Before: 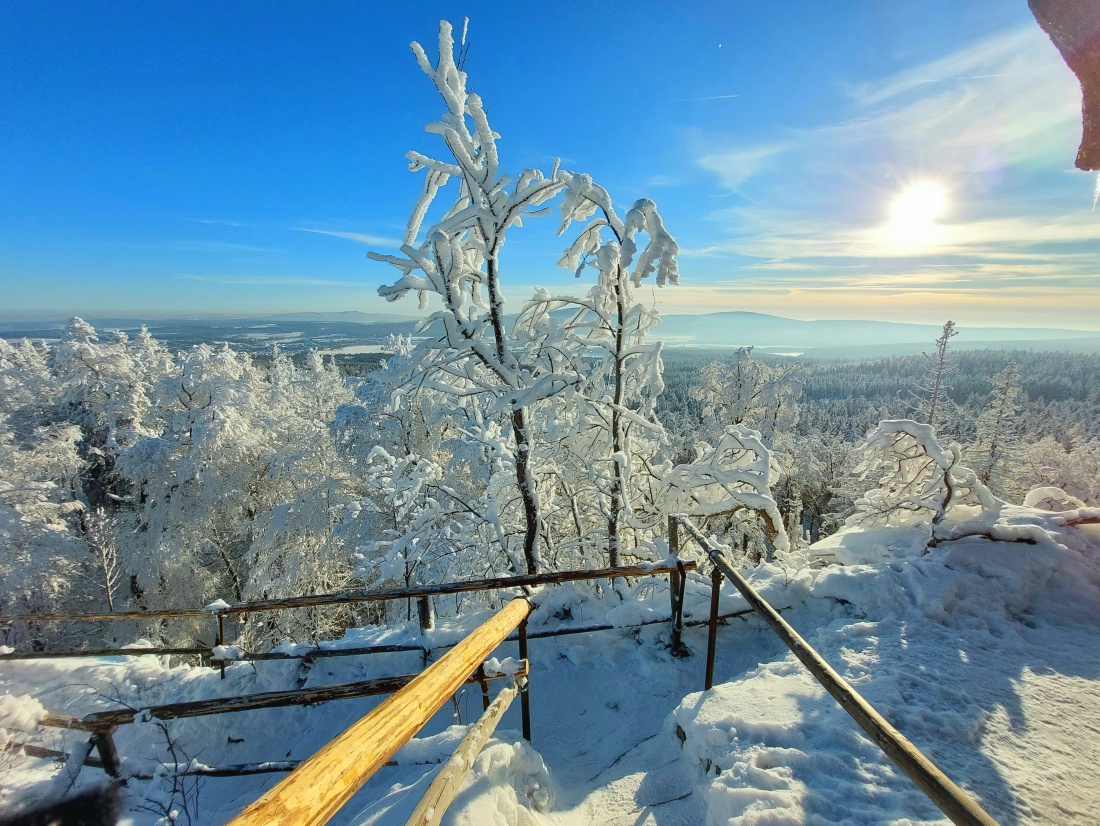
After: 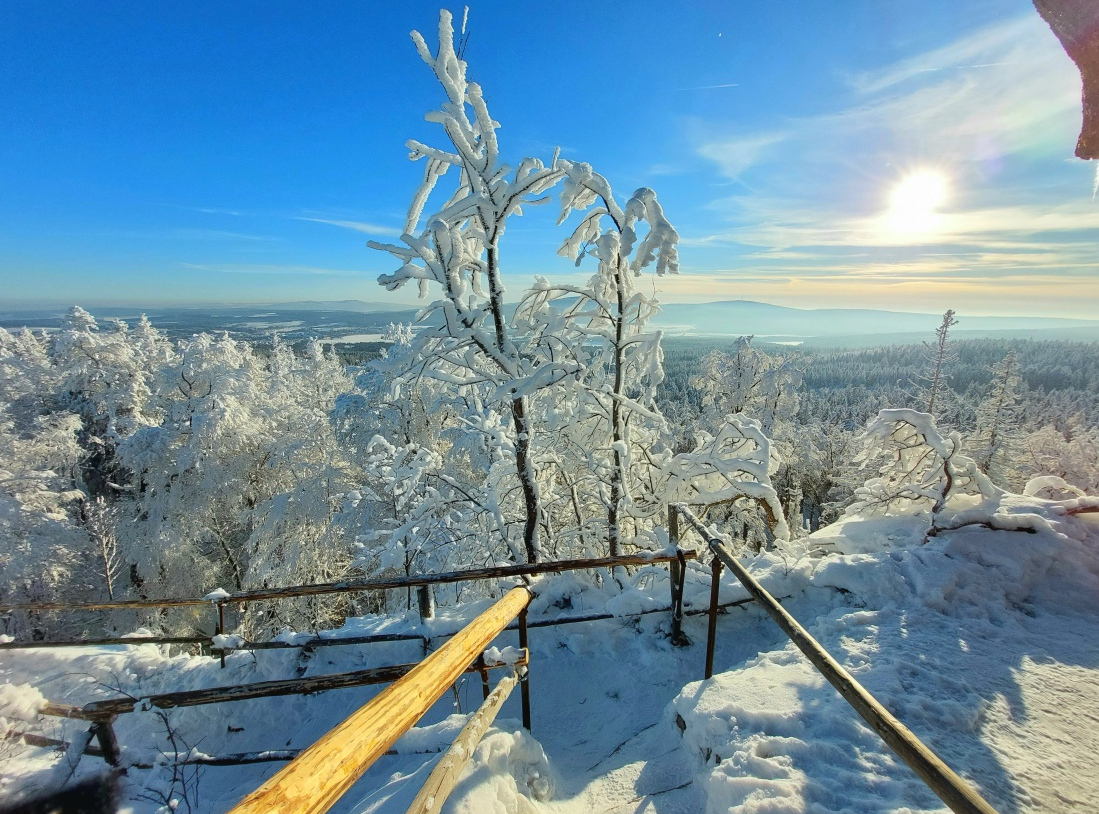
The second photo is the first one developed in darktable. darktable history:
crop: top 1.411%, right 0.011%
